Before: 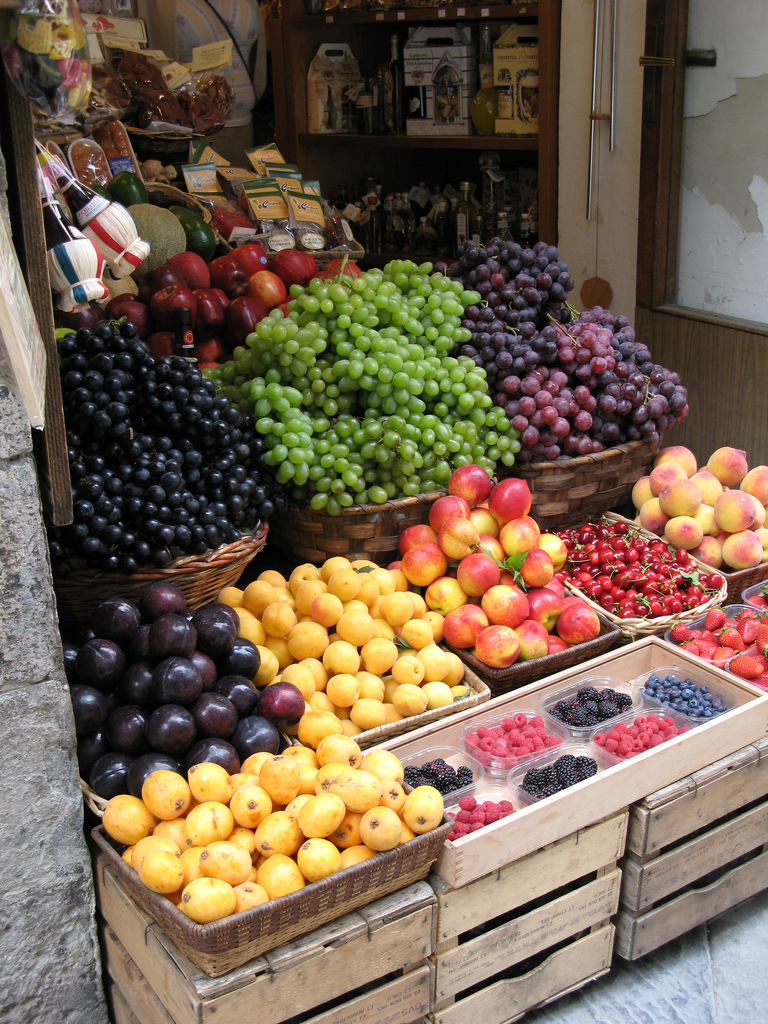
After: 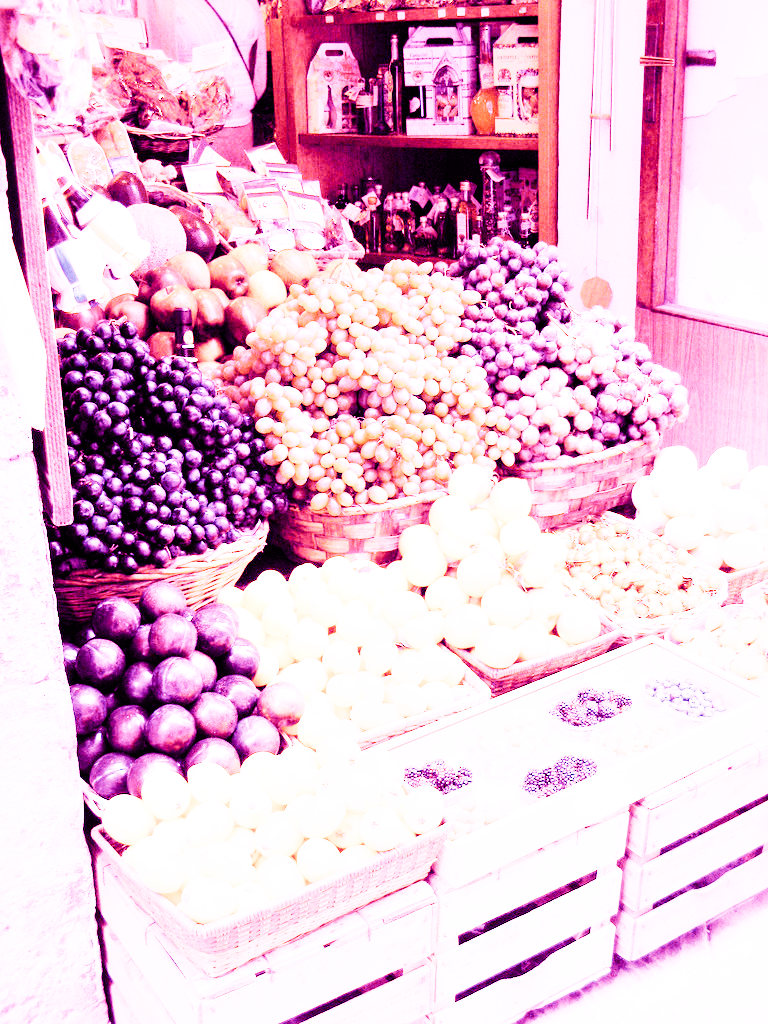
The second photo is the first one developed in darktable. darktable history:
white balance: red 8, blue 8
local contrast: mode bilateral grid, contrast 20, coarseness 50, detail 132%, midtone range 0.2
sigmoid: skew -0.2, preserve hue 0%, red attenuation 0.1, red rotation 0.035, green attenuation 0.1, green rotation -0.017, blue attenuation 0.15, blue rotation -0.052, base primaries Rec2020
